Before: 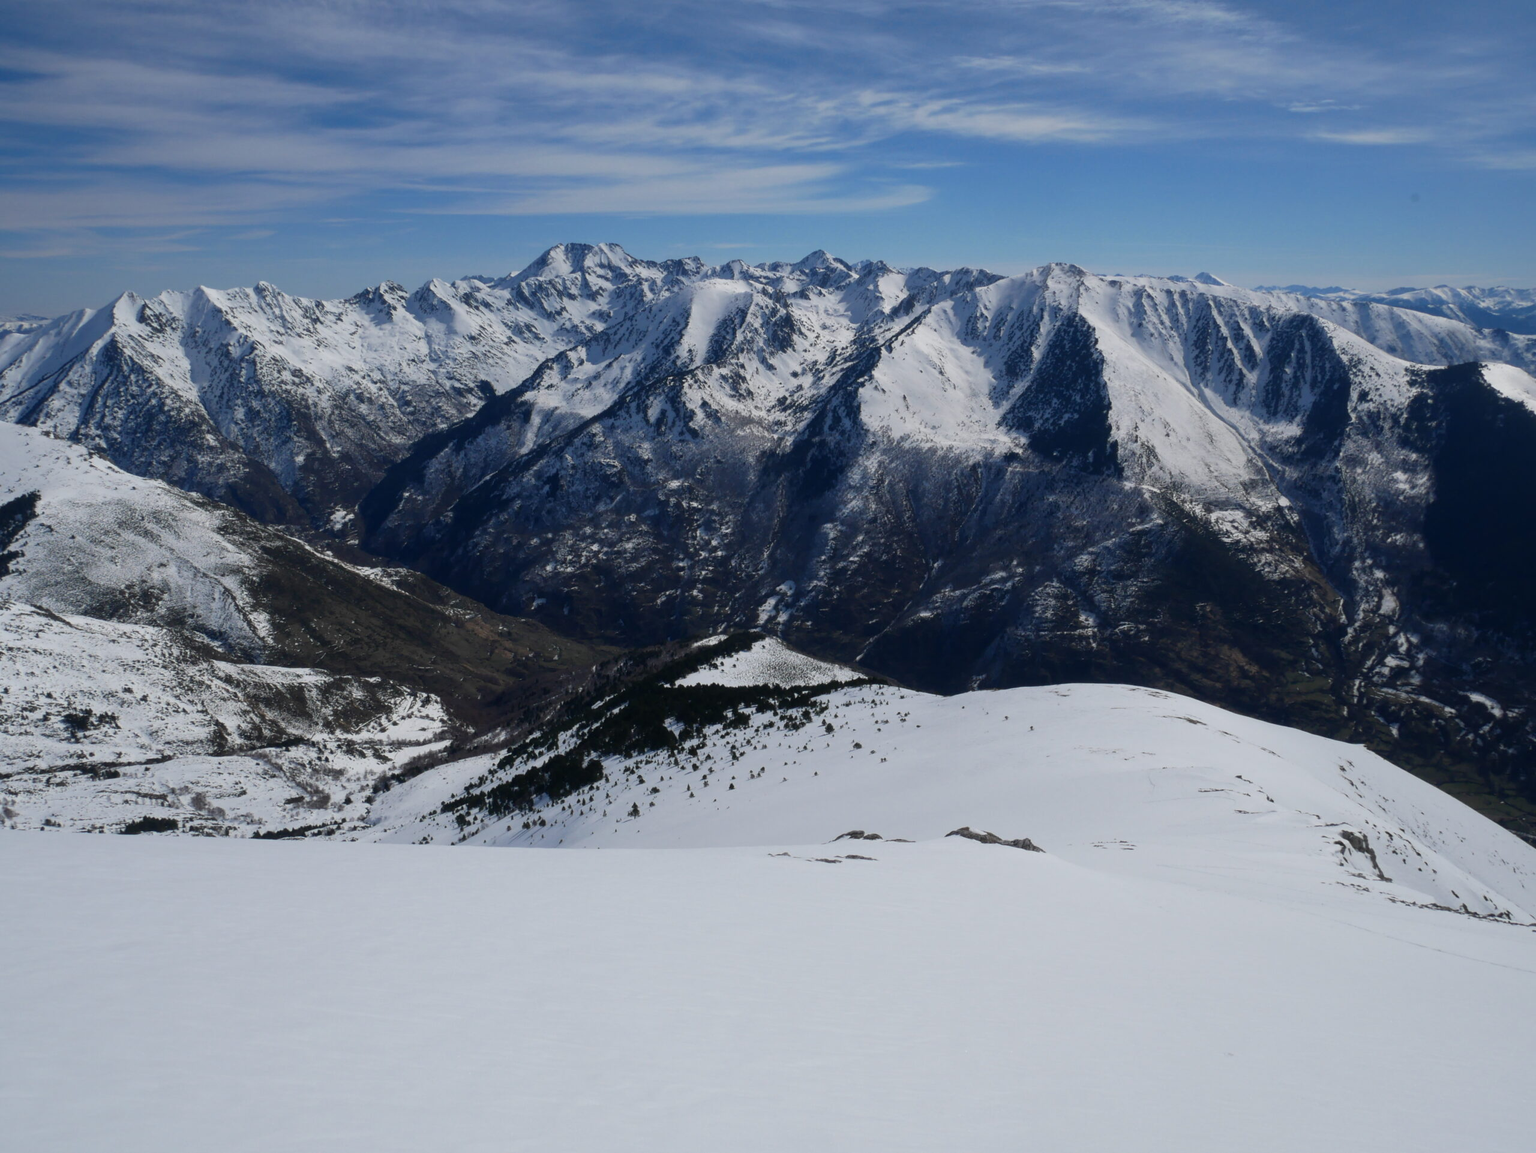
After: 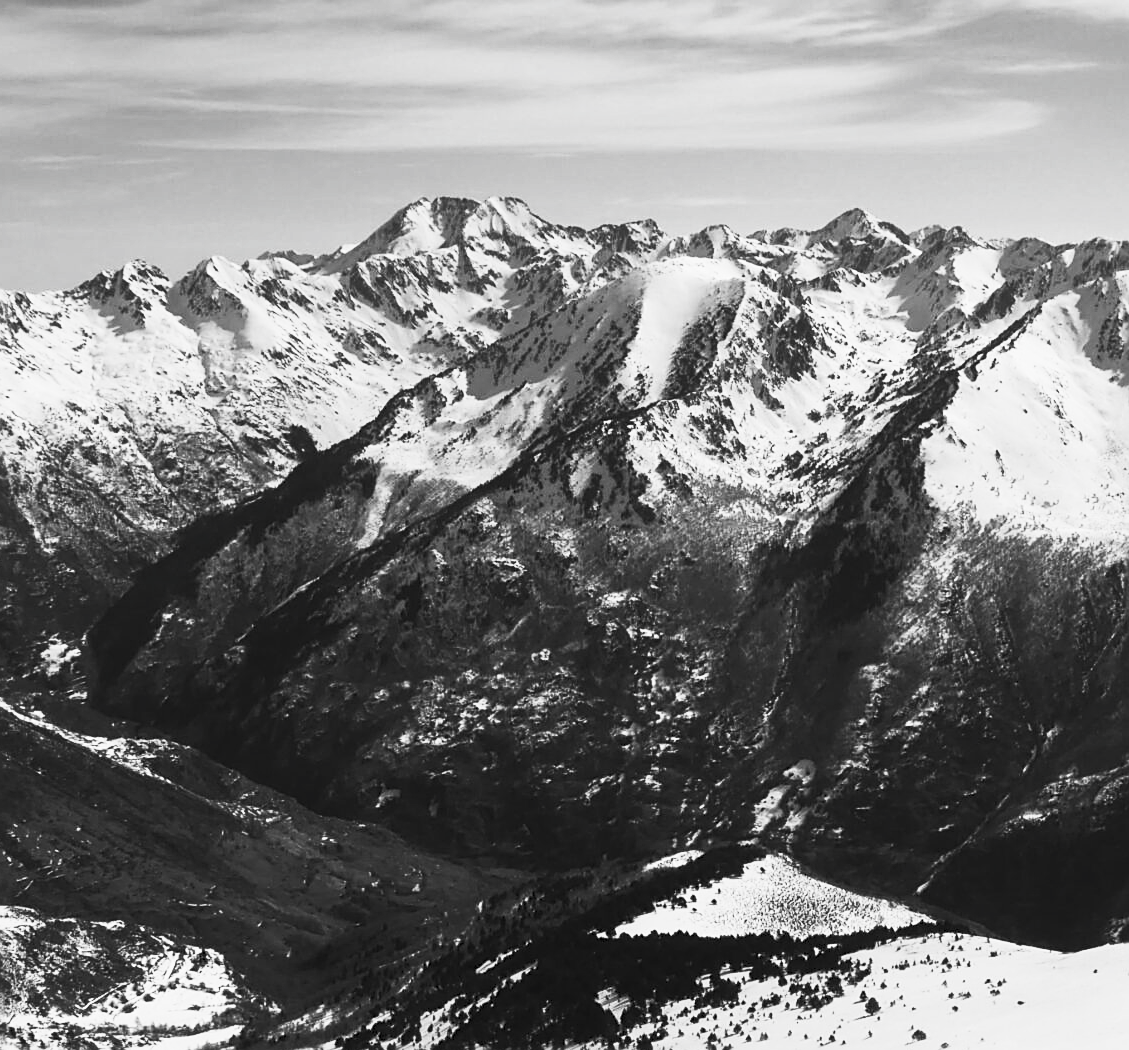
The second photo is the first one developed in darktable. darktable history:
contrast brightness saturation: contrast 0.518, brightness 0.478, saturation -0.997
crop: left 19.924%, top 10.863%, right 35.944%, bottom 34.497%
sharpen: on, module defaults
